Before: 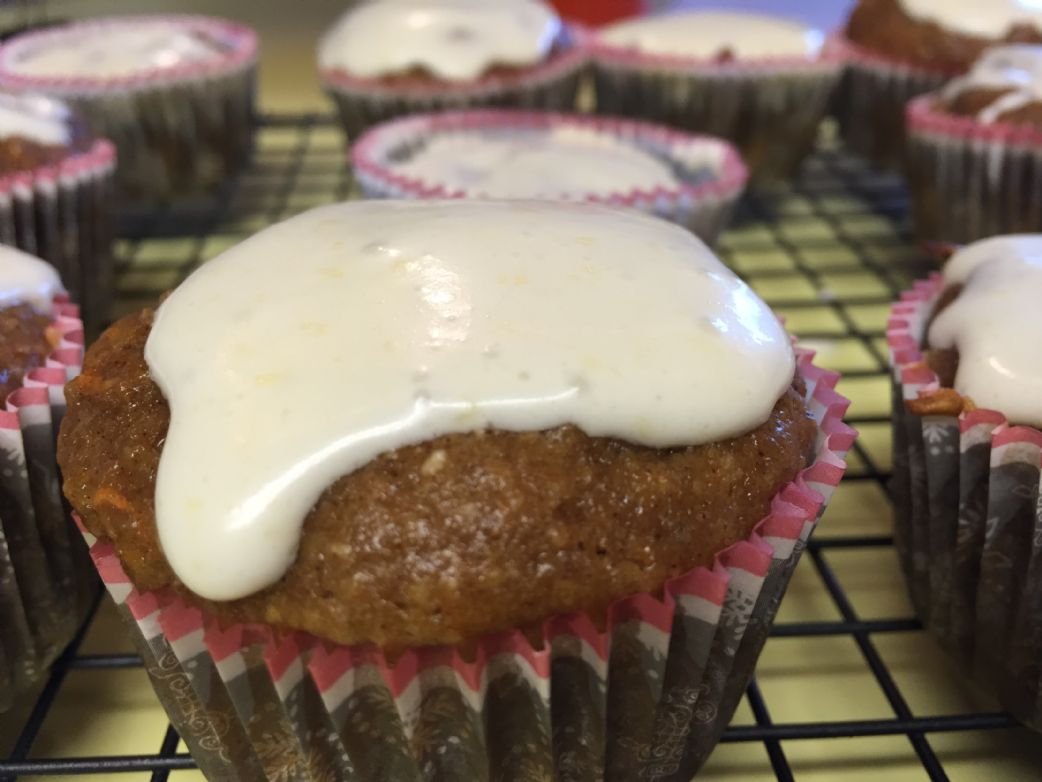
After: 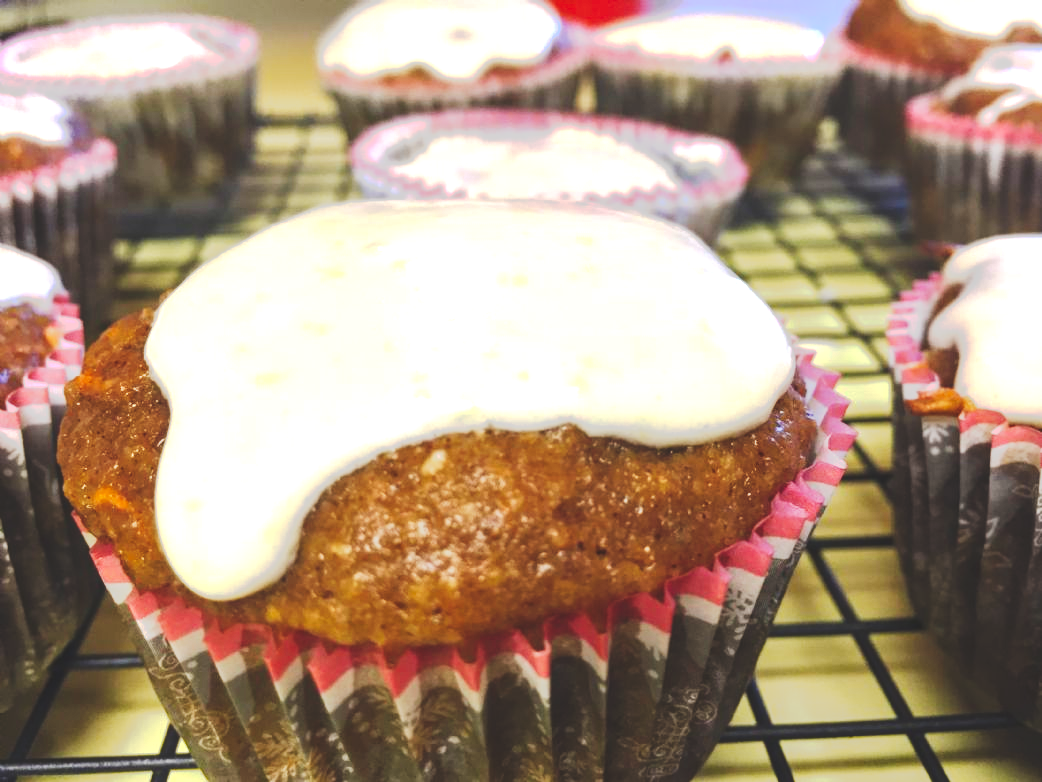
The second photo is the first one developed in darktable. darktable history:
color balance: output saturation 110%
exposure: black level correction 0, exposure 0.9 EV, compensate highlight preservation false
tone curve: curves: ch0 [(0, 0) (0.003, 0.108) (0.011, 0.113) (0.025, 0.113) (0.044, 0.121) (0.069, 0.132) (0.1, 0.145) (0.136, 0.158) (0.177, 0.182) (0.224, 0.215) (0.277, 0.27) (0.335, 0.341) (0.399, 0.424) (0.468, 0.528) (0.543, 0.622) (0.623, 0.721) (0.709, 0.79) (0.801, 0.846) (0.898, 0.871) (1, 1)], preserve colors none
local contrast: detail 110%
